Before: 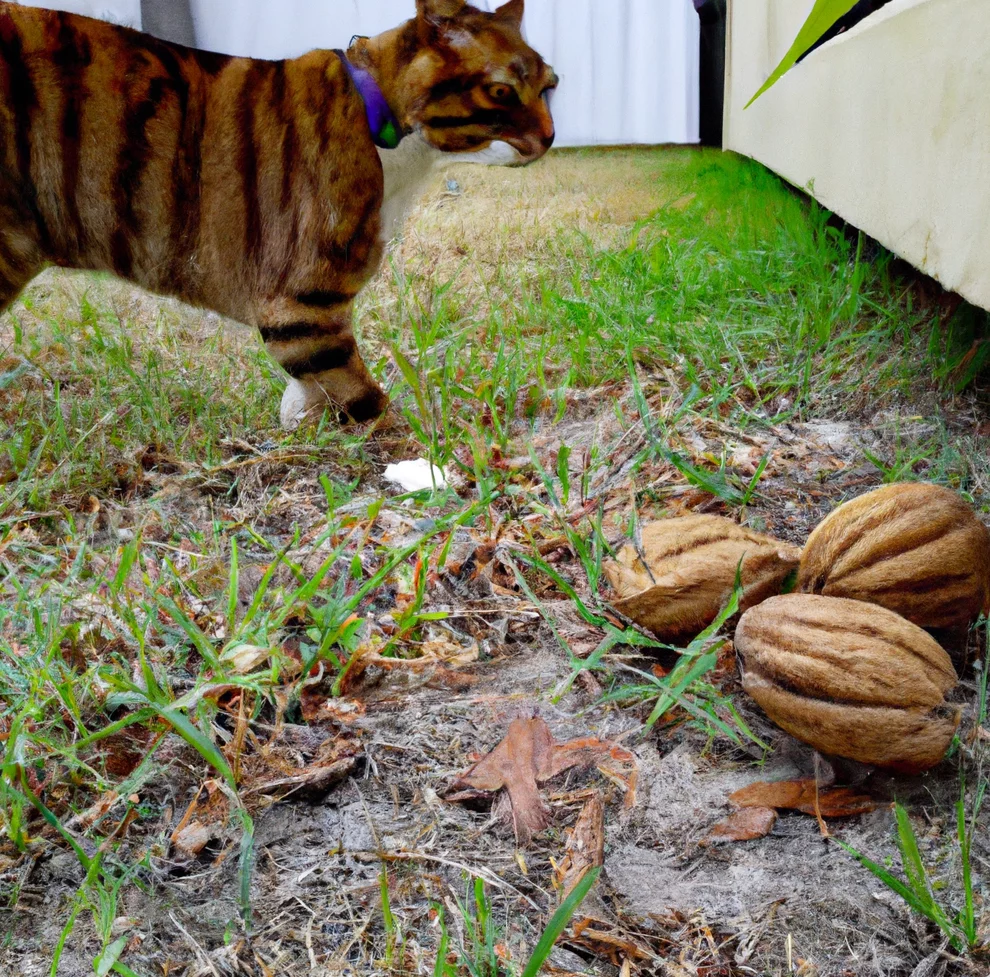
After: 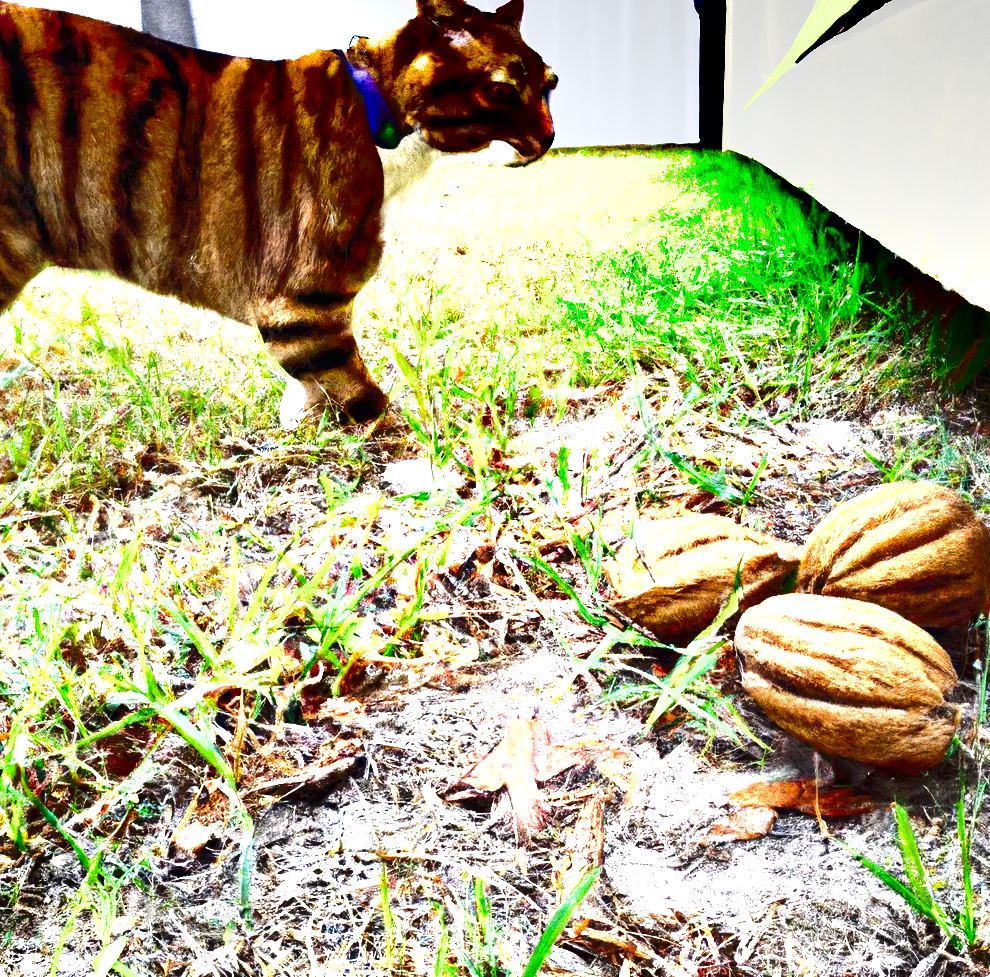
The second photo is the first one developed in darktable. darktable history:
exposure: exposure 2.003 EV, compensate highlight preservation false
shadows and highlights: radius 264.75, soften with gaussian
velvia: strength 15%
